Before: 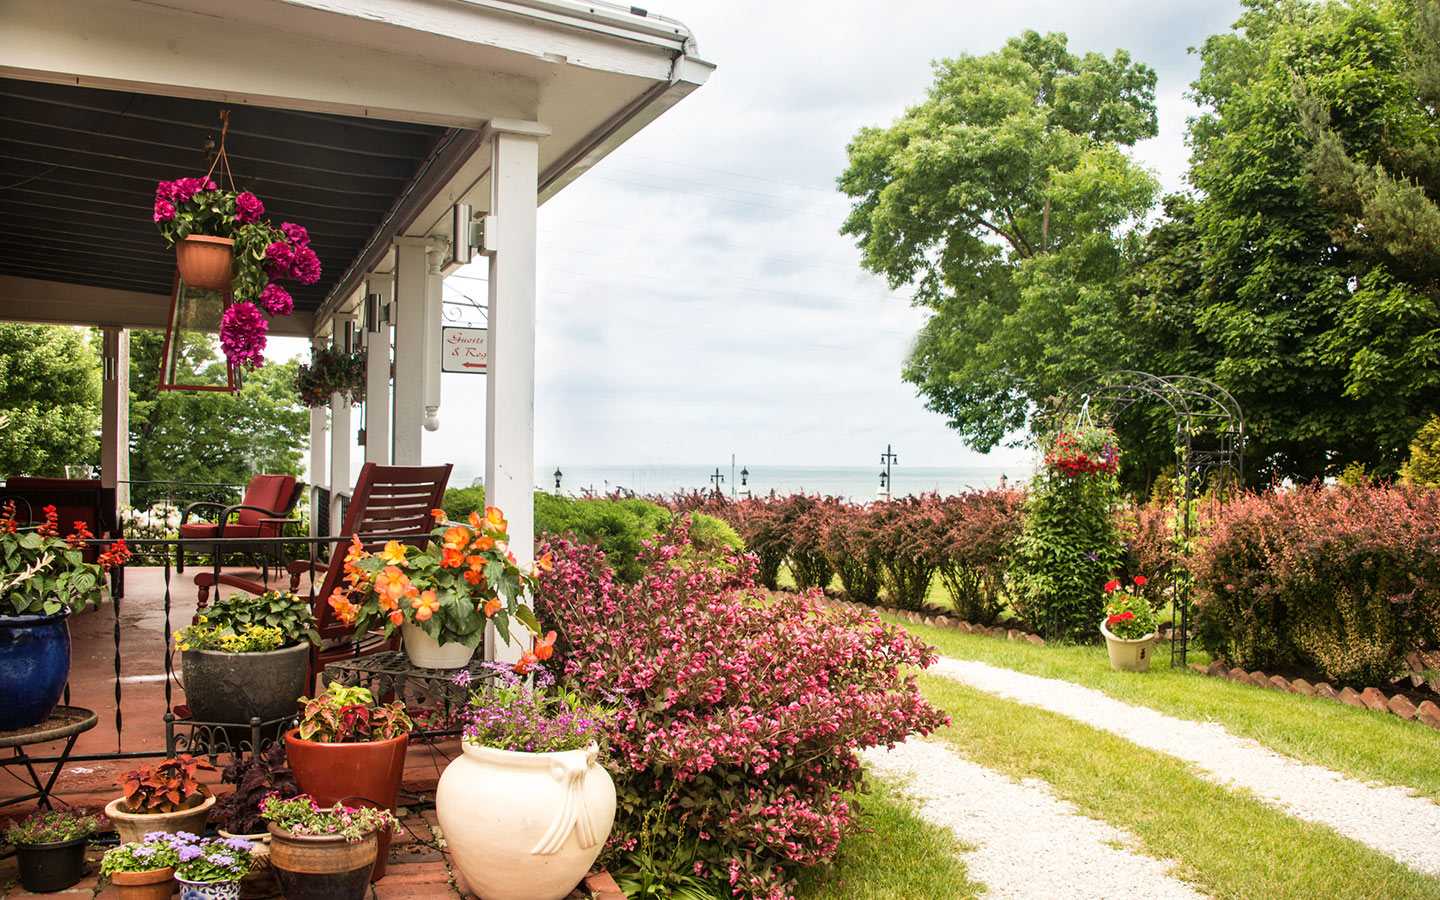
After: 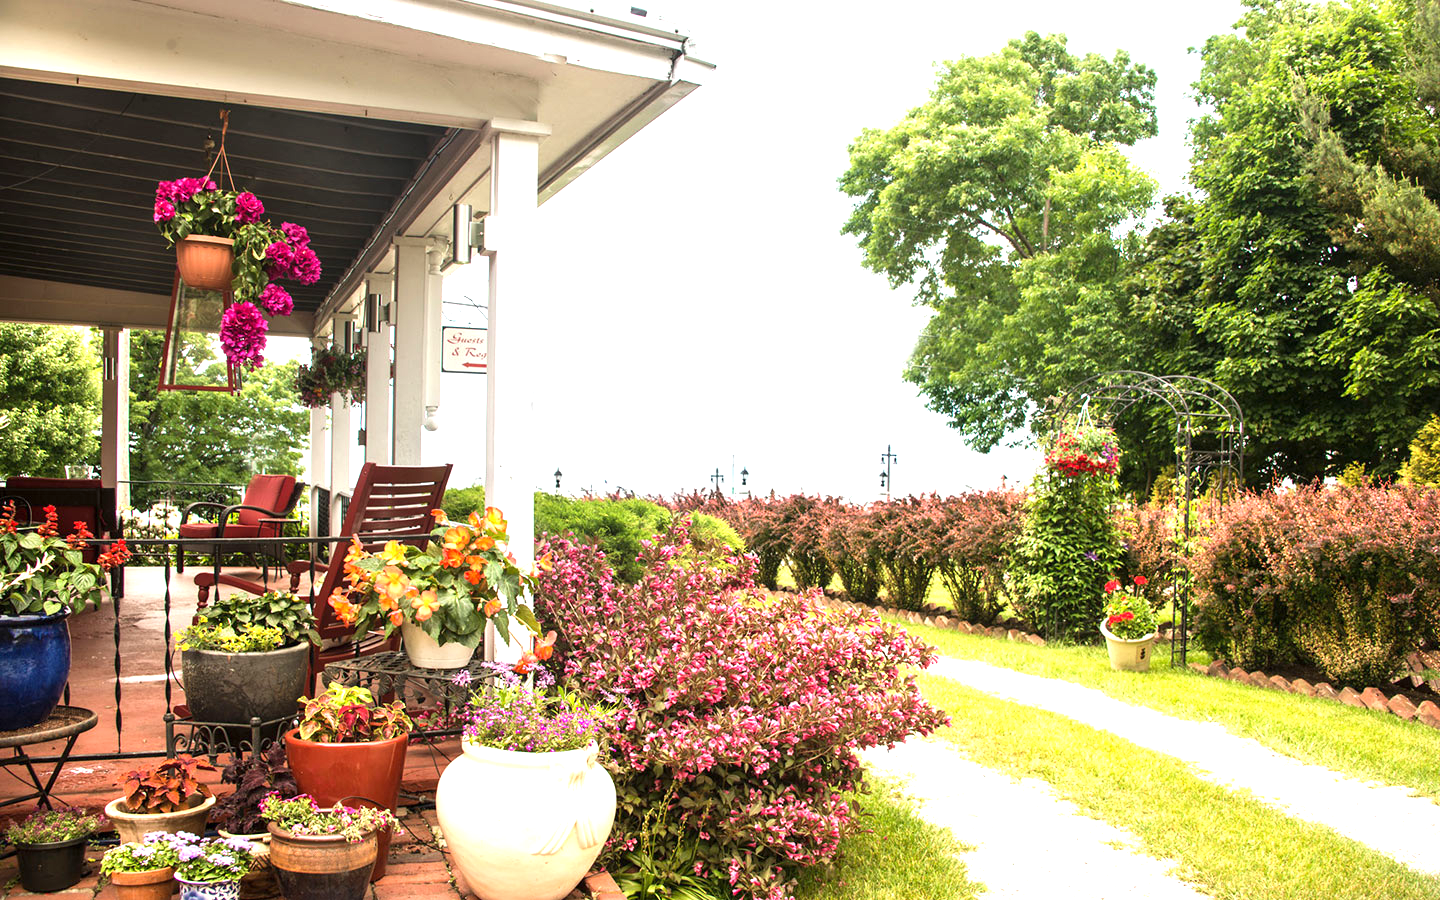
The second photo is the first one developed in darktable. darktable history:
exposure: black level correction 0, exposure 0.938 EV, compensate exposure bias true, compensate highlight preservation false
